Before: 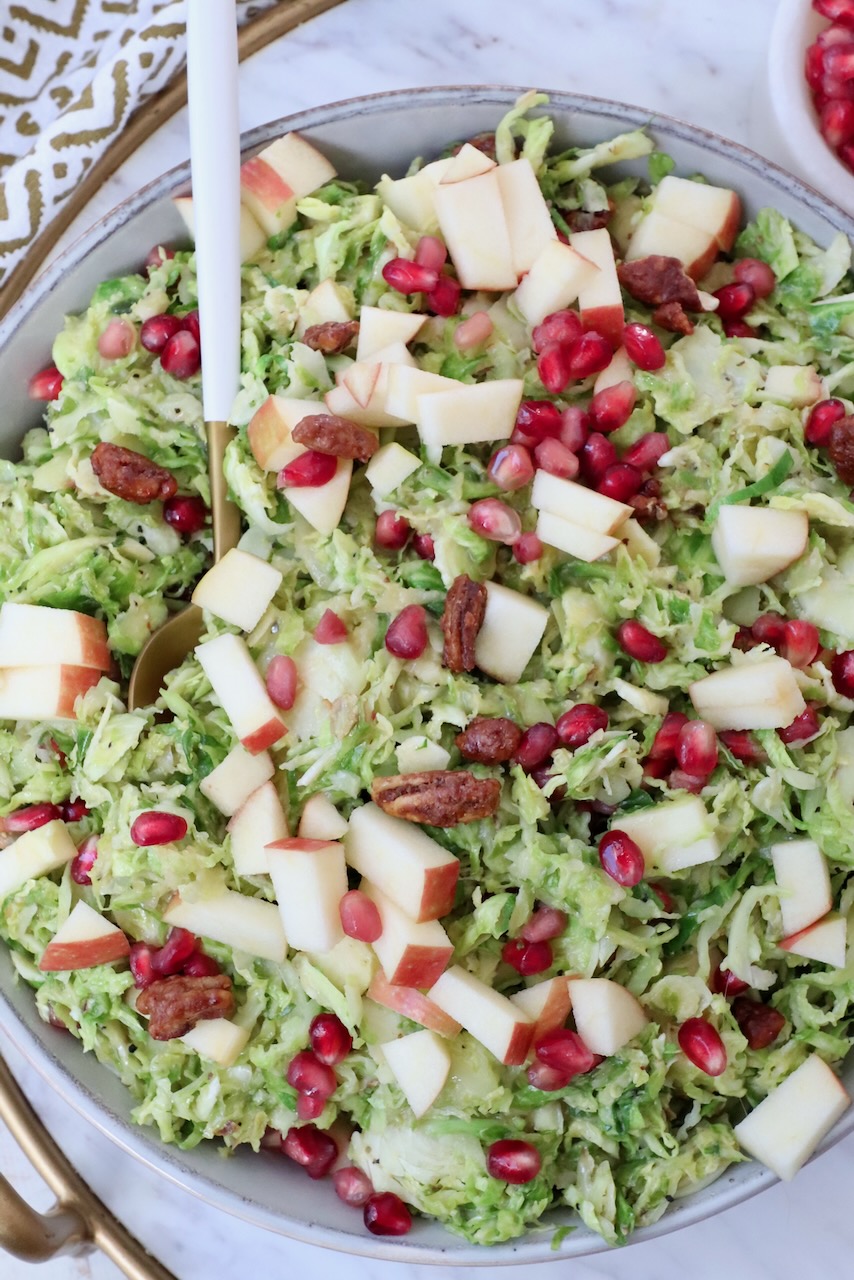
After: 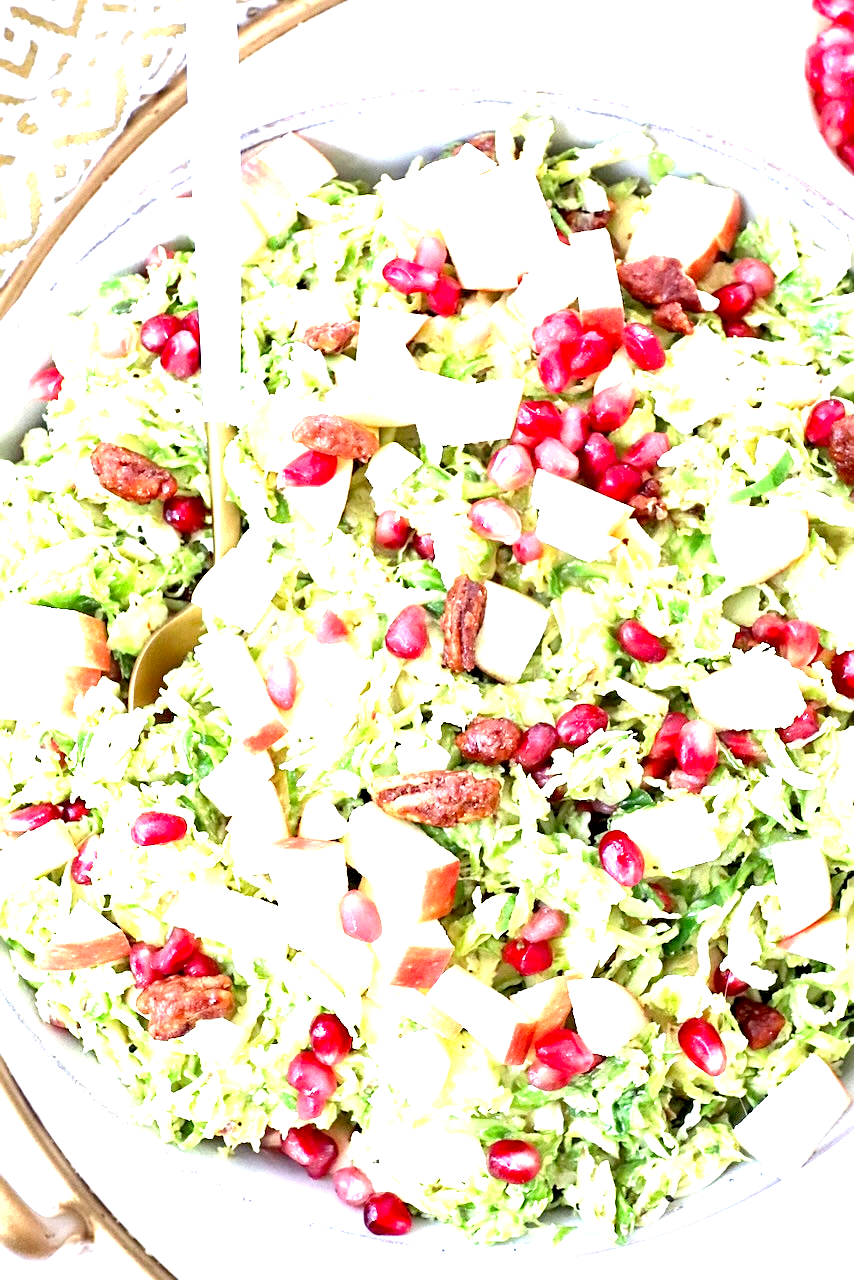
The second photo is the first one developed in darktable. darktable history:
sharpen: on, module defaults
exposure: exposure 2.207 EV, compensate highlight preservation false
